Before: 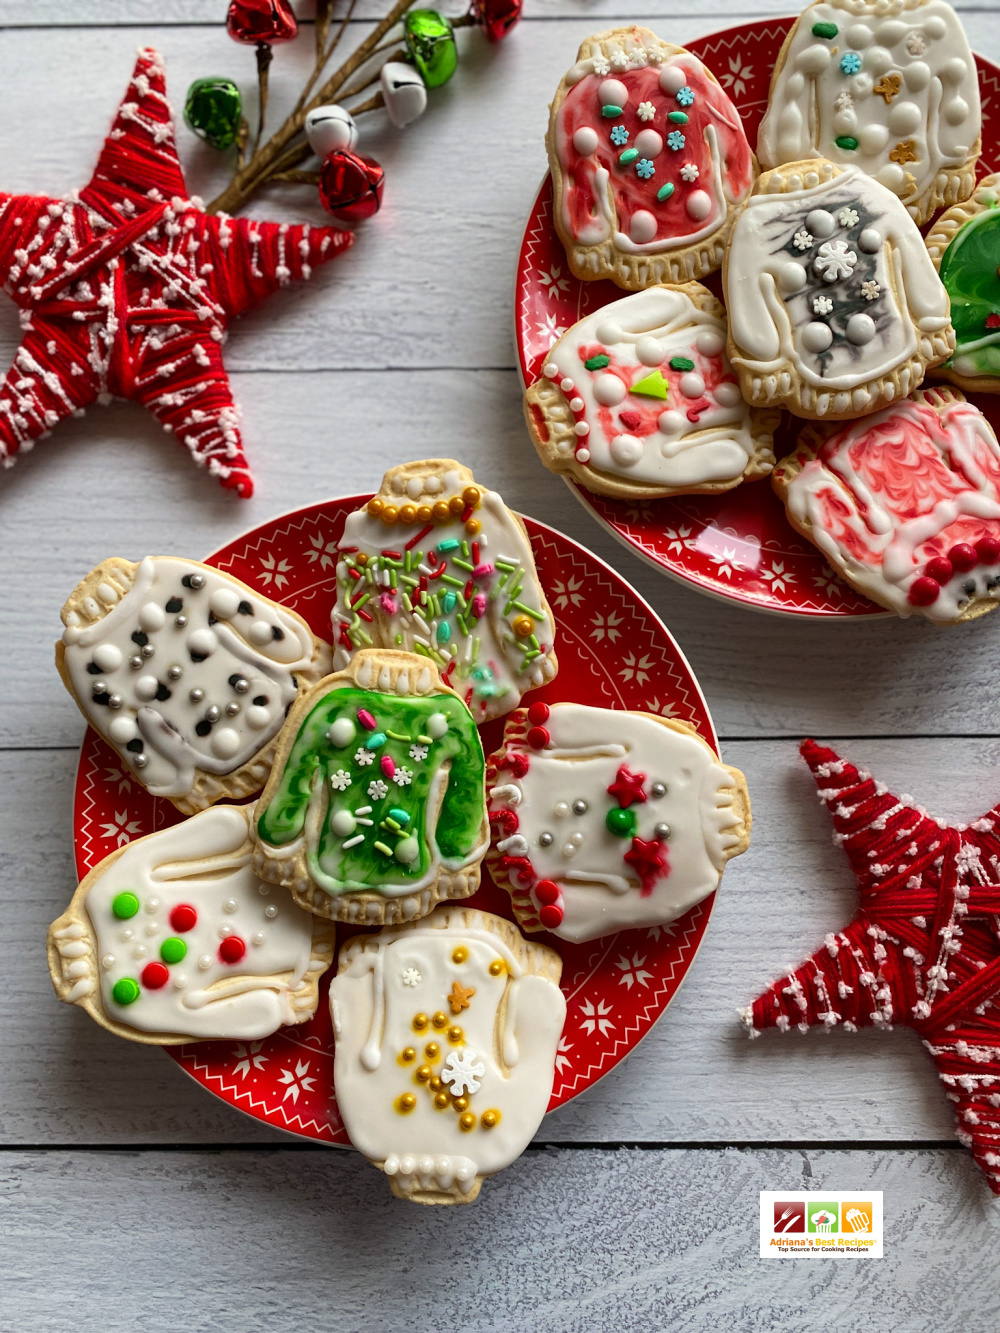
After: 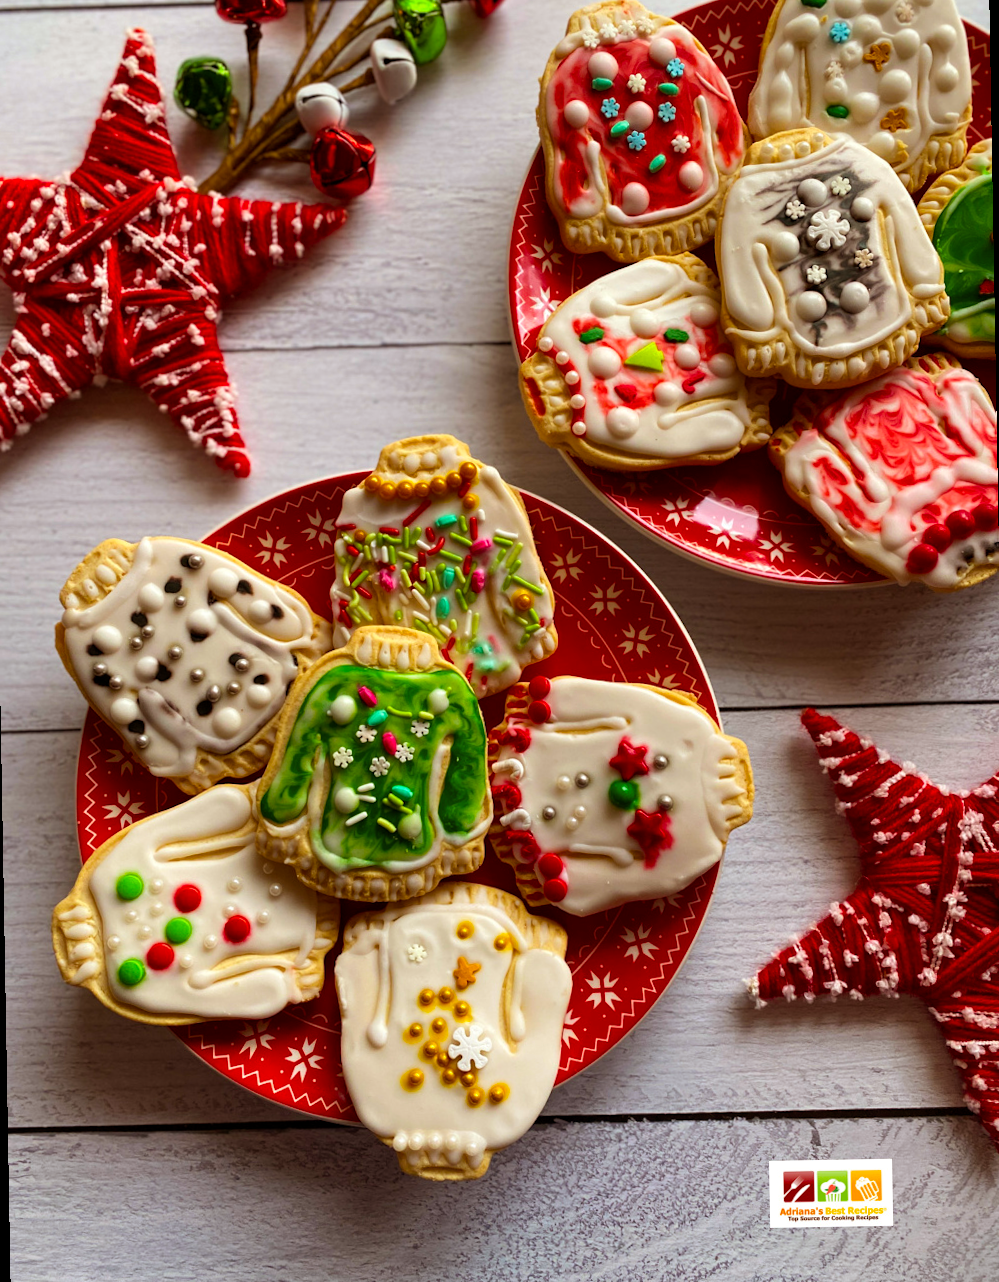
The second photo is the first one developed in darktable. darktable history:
rotate and perspective: rotation -1°, crop left 0.011, crop right 0.989, crop top 0.025, crop bottom 0.975
levels: levels [0, 0.498, 0.996]
color balance rgb: perceptual saturation grading › global saturation 25%, global vibrance 20%
rgb levels: mode RGB, independent channels, levels [[0, 0.5, 1], [0, 0.521, 1], [0, 0.536, 1]]
